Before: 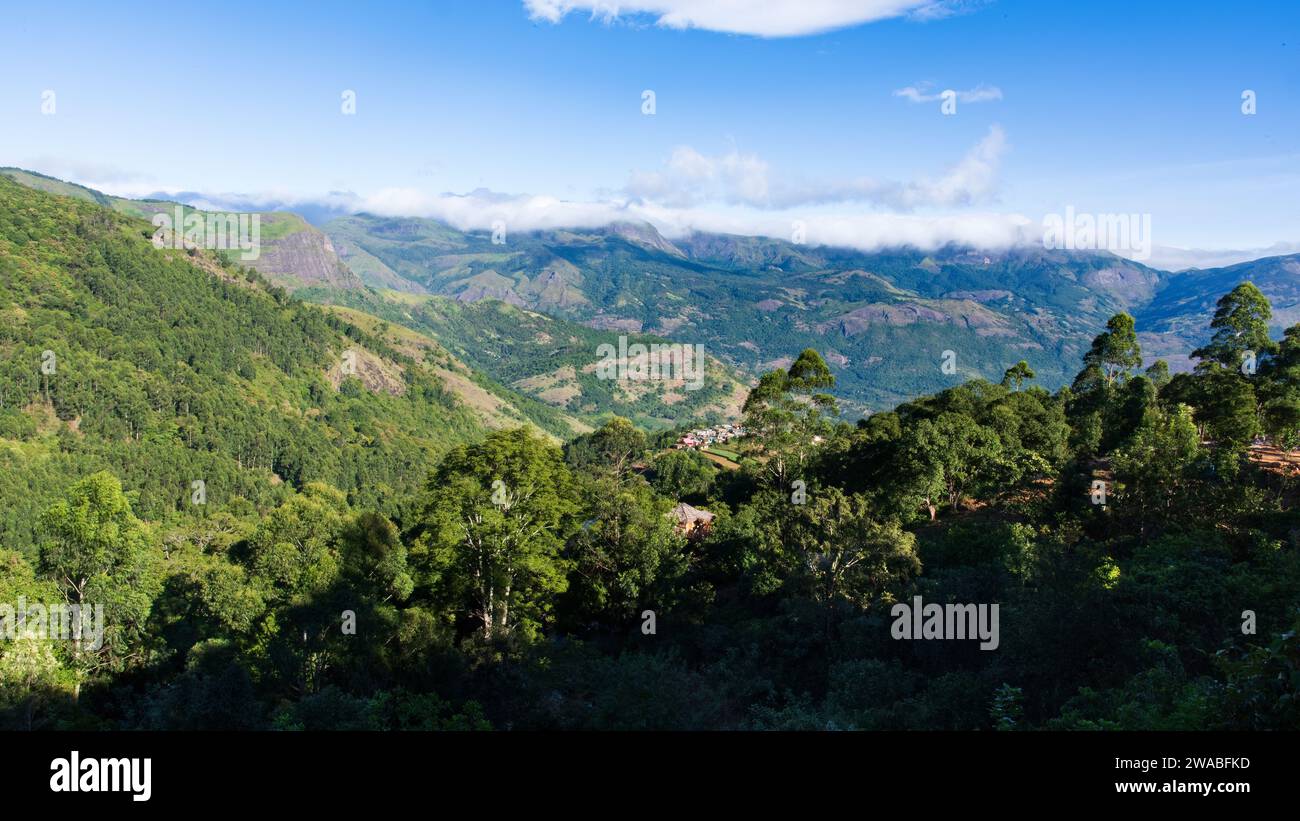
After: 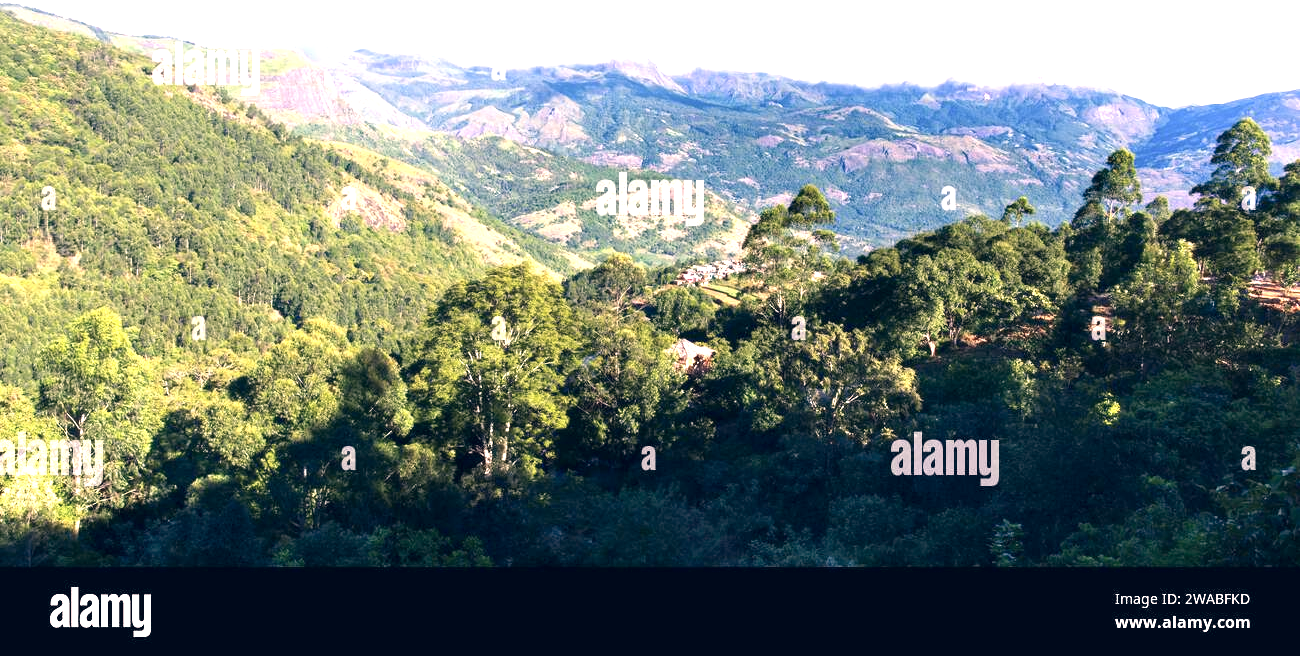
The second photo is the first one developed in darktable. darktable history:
crop and rotate: top 20.026%
color correction: highlights a* 14.06, highlights b* 5.75, shadows a* -5.46, shadows b* -15.92, saturation 0.84
exposure: black level correction 0, exposure 1.378 EV, compensate highlight preservation false
